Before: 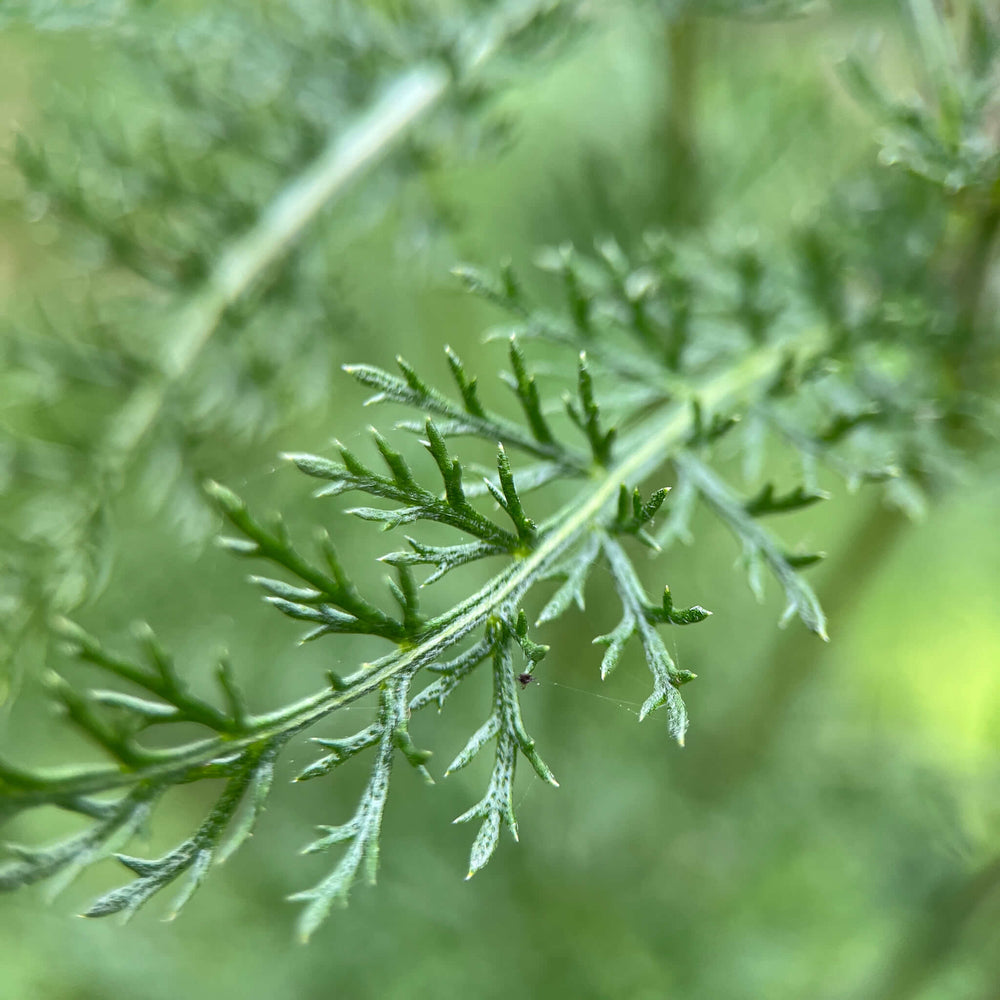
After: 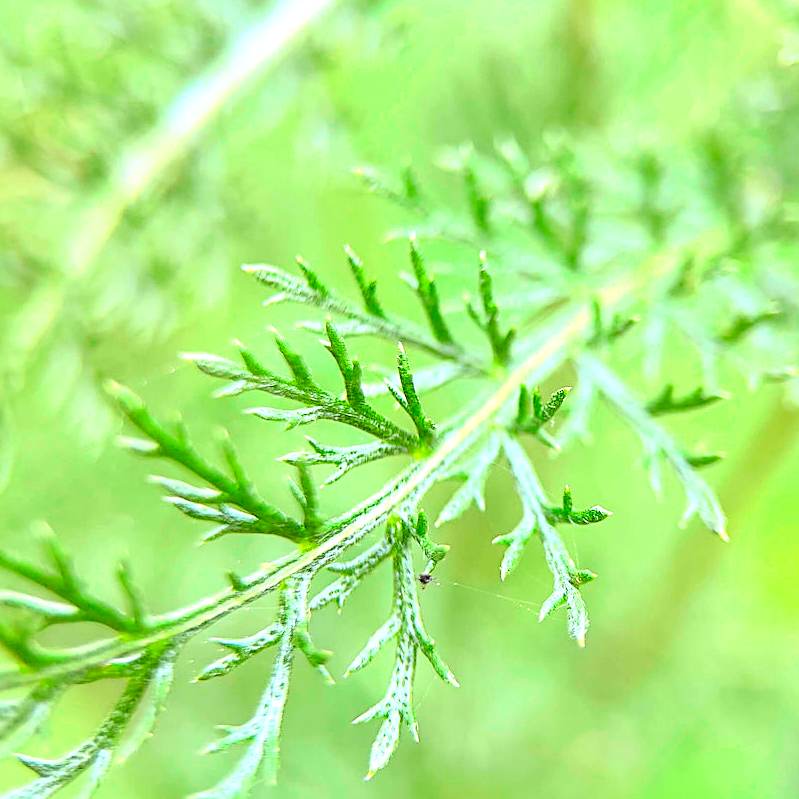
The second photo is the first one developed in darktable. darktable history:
sharpen: on, module defaults
crop and rotate: left 10.071%, top 10.071%, right 10.02%, bottom 10.02%
exposure: black level correction 0, exposure 1.45 EV, compensate exposure bias true, compensate highlight preservation false
tone curve: curves: ch0 [(0, 0.005) (0.103, 0.097) (0.18, 0.207) (0.384, 0.465) (0.491, 0.585) (0.629, 0.726) (0.84, 0.866) (1, 0.947)]; ch1 [(0, 0) (0.172, 0.123) (0.324, 0.253) (0.396, 0.388) (0.478, 0.461) (0.499, 0.497) (0.532, 0.515) (0.57, 0.584) (0.635, 0.675) (0.805, 0.892) (1, 1)]; ch2 [(0, 0) (0.411, 0.424) (0.496, 0.501) (0.515, 0.507) (0.553, 0.562) (0.604, 0.642) (0.708, 0.768) (0.839, 0.916) (1, 1)], color space Lab, independent channels, preserve colors none
